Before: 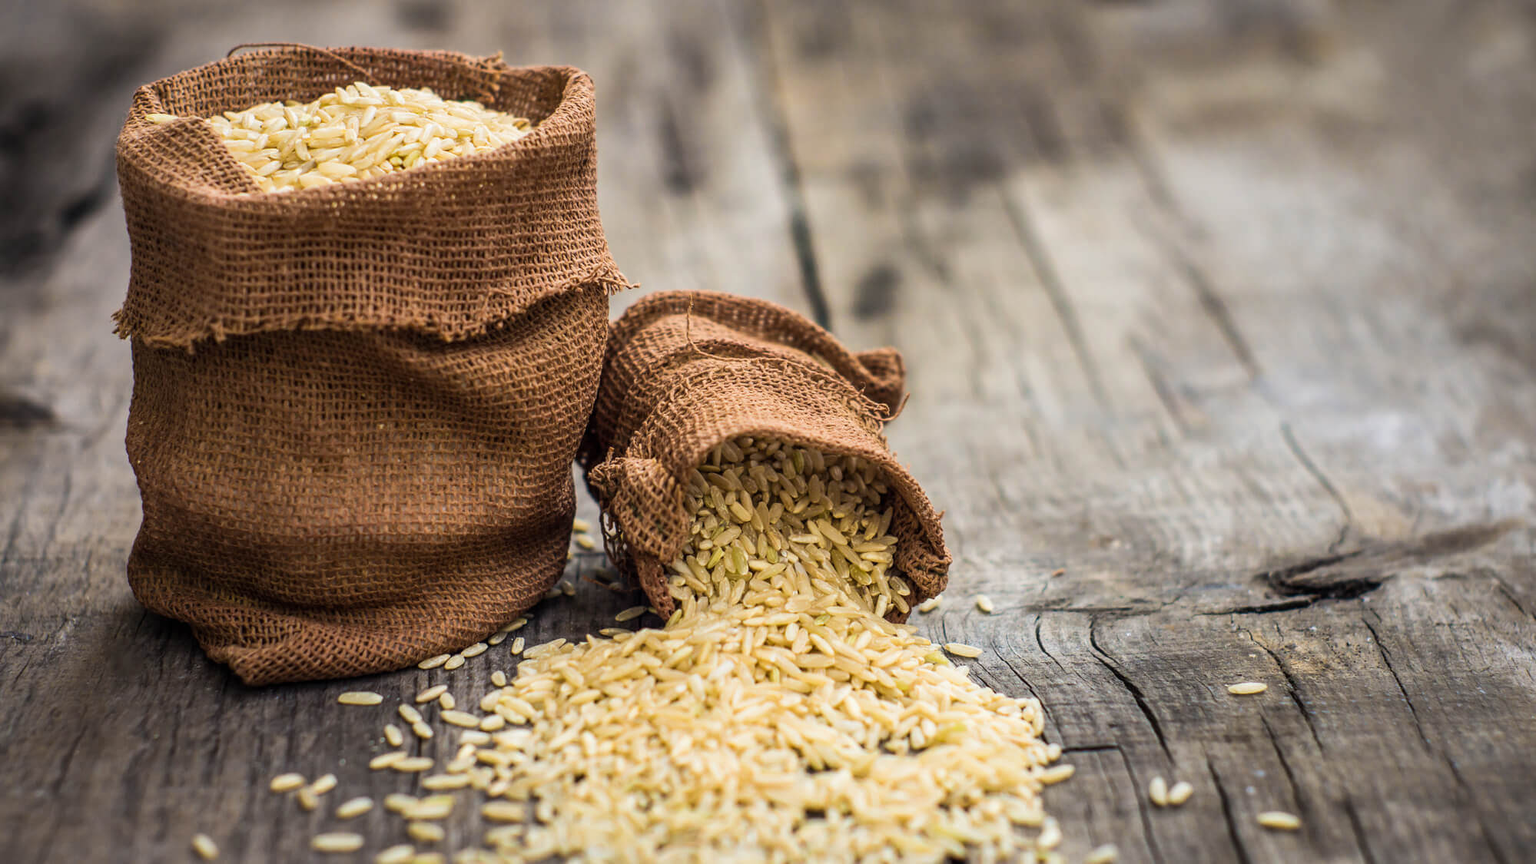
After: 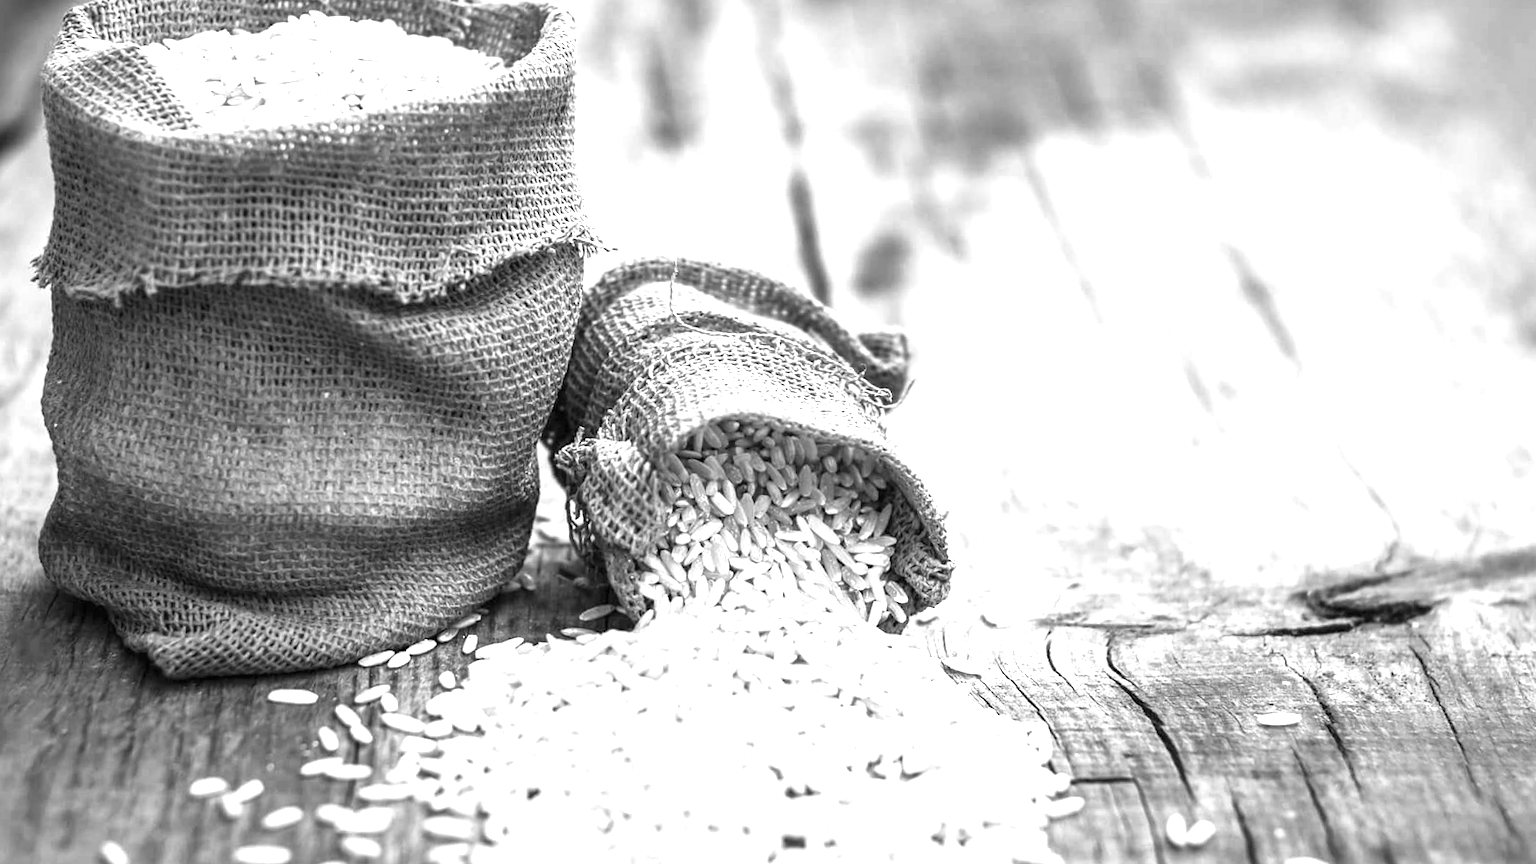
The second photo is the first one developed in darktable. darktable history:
monochrome: a 2.21, b -1.33, size 2.2
exposure: black level correction 0, exposure 1.5 EV, compensate exposure bias true, compensate highlight preservation false
color zones: curves: ch1 [(0.235, 0.558) (0.75, 0.5)]; ch2 [(0.25, 0.462) (0.749, 0.457)], mix 25.94%
crop and rotate: angle -1.96°, left 3.097%, top 4.154%, right 1.586%, bottom 0.529%
